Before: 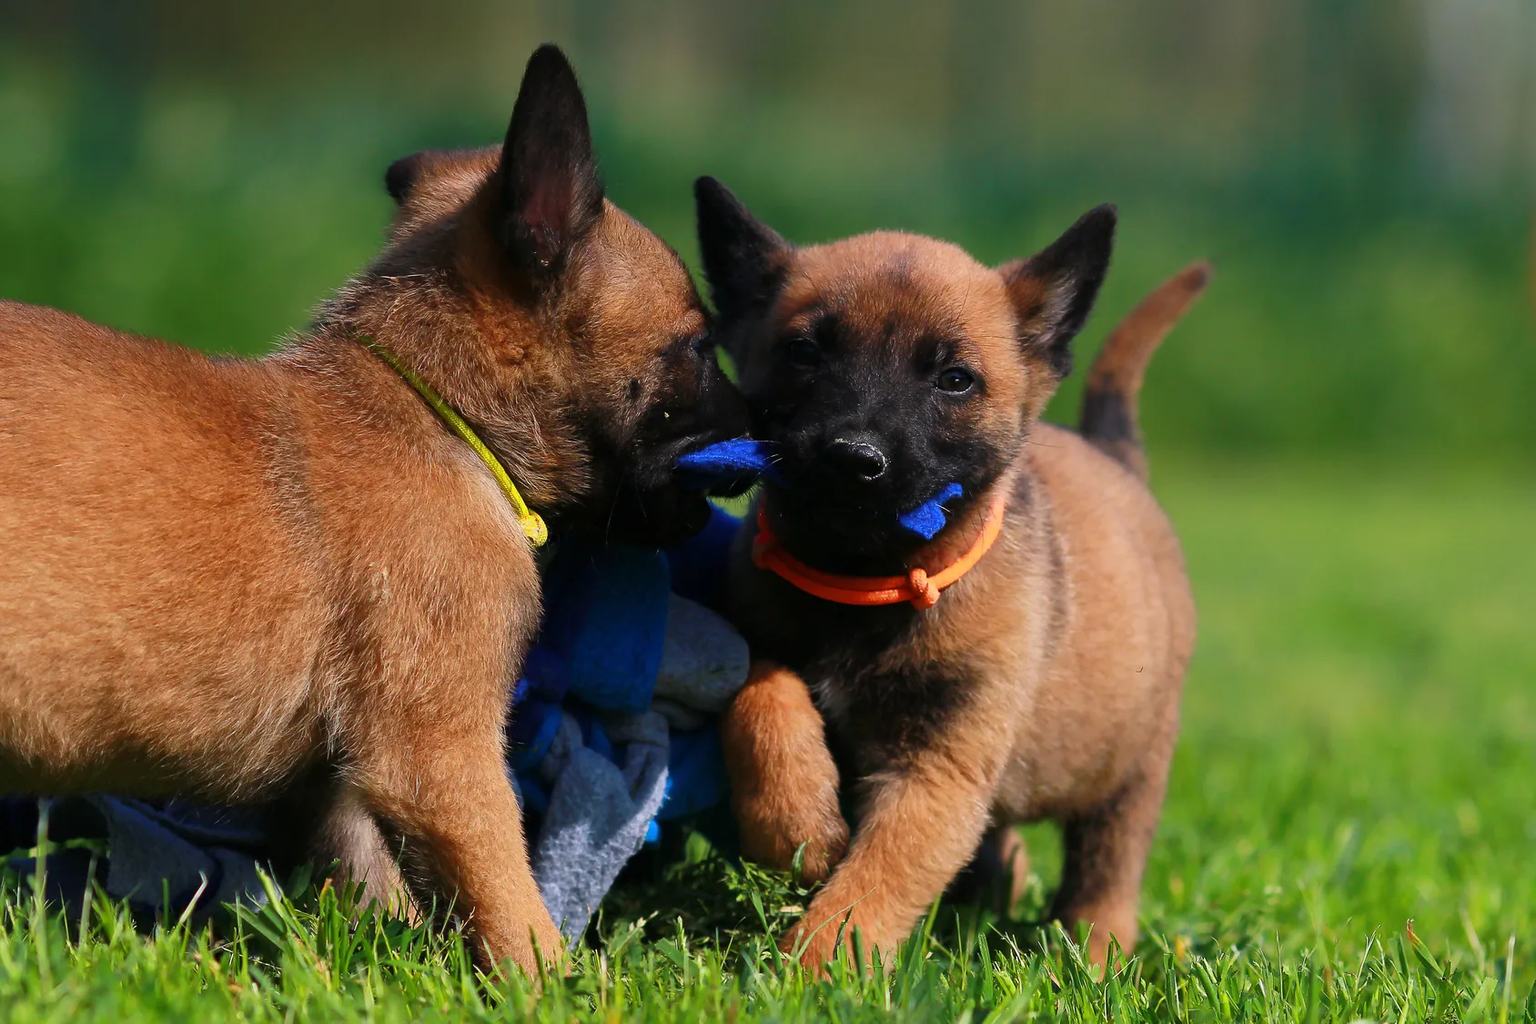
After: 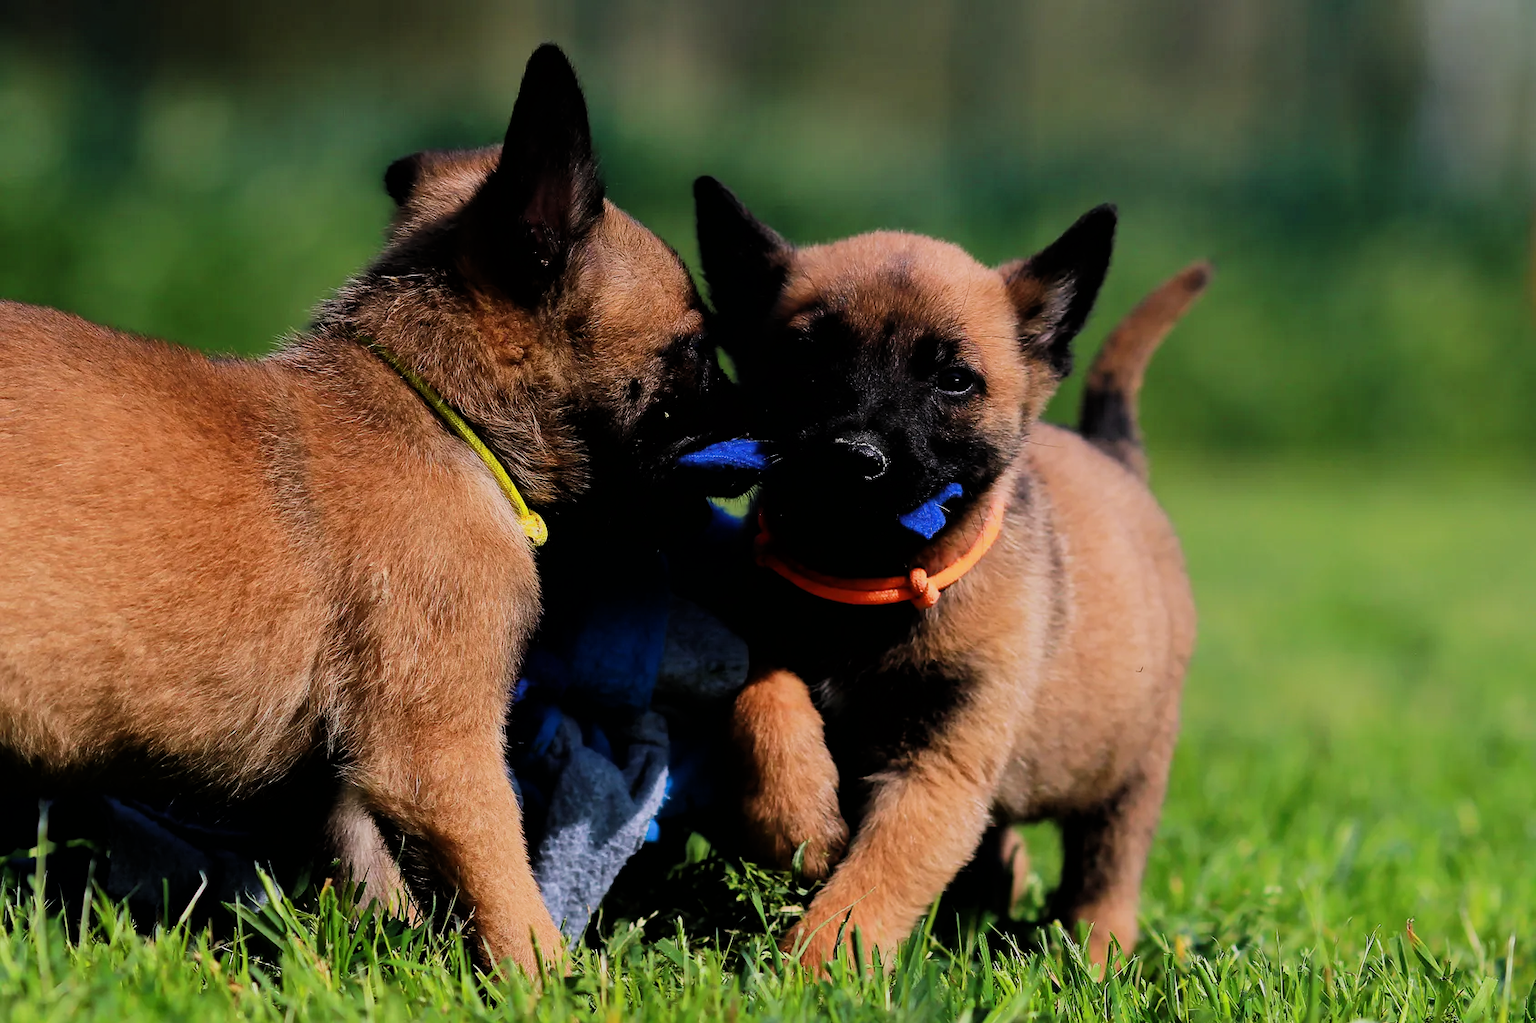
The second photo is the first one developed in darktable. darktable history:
filmic rgb: black relative exposure -5 EV, hardness 2.88, contrast 1.3
white balance: red 1.009, blue 1.027
